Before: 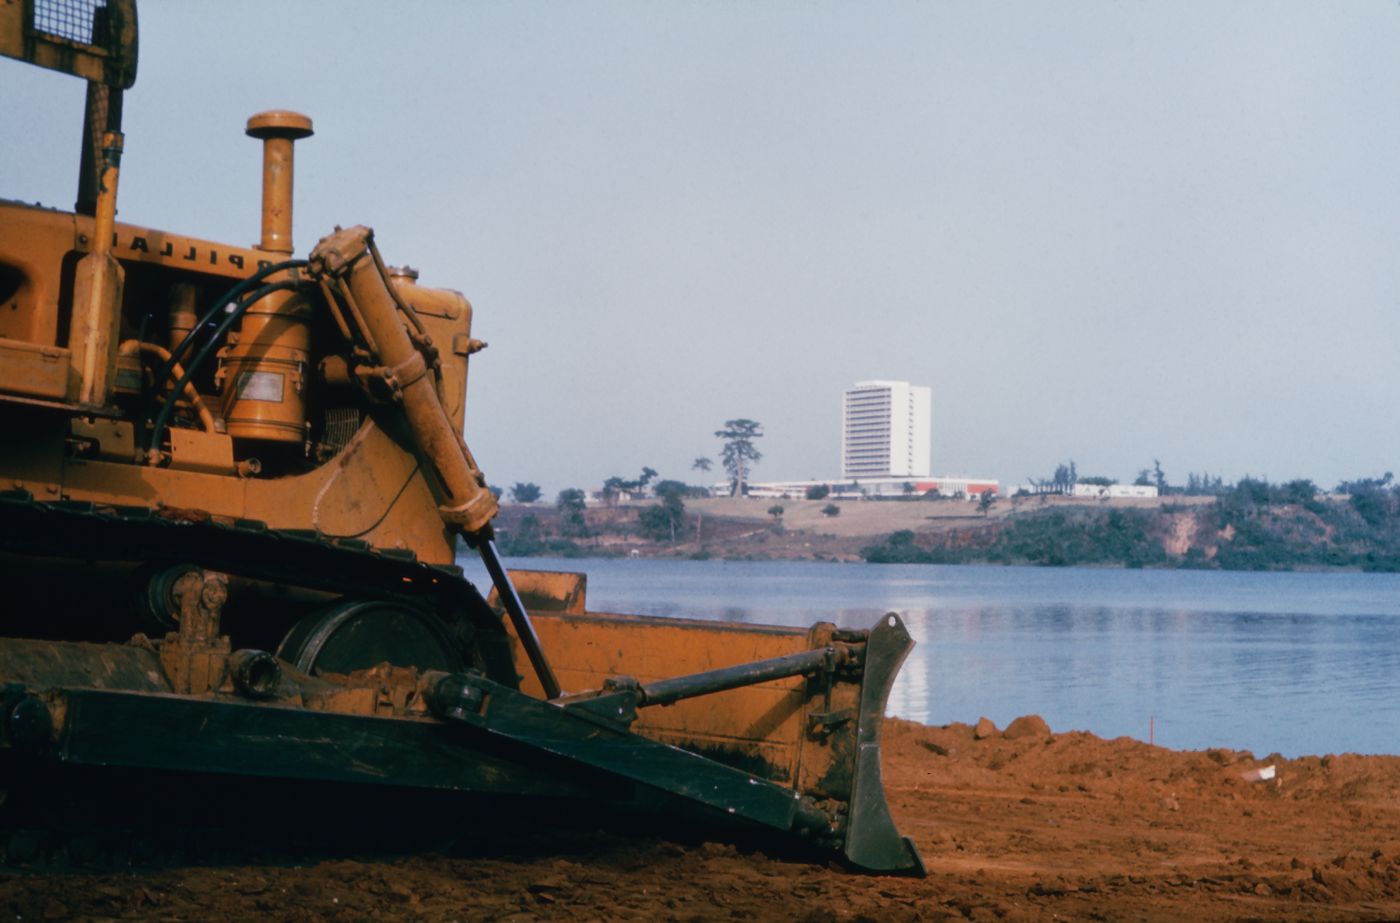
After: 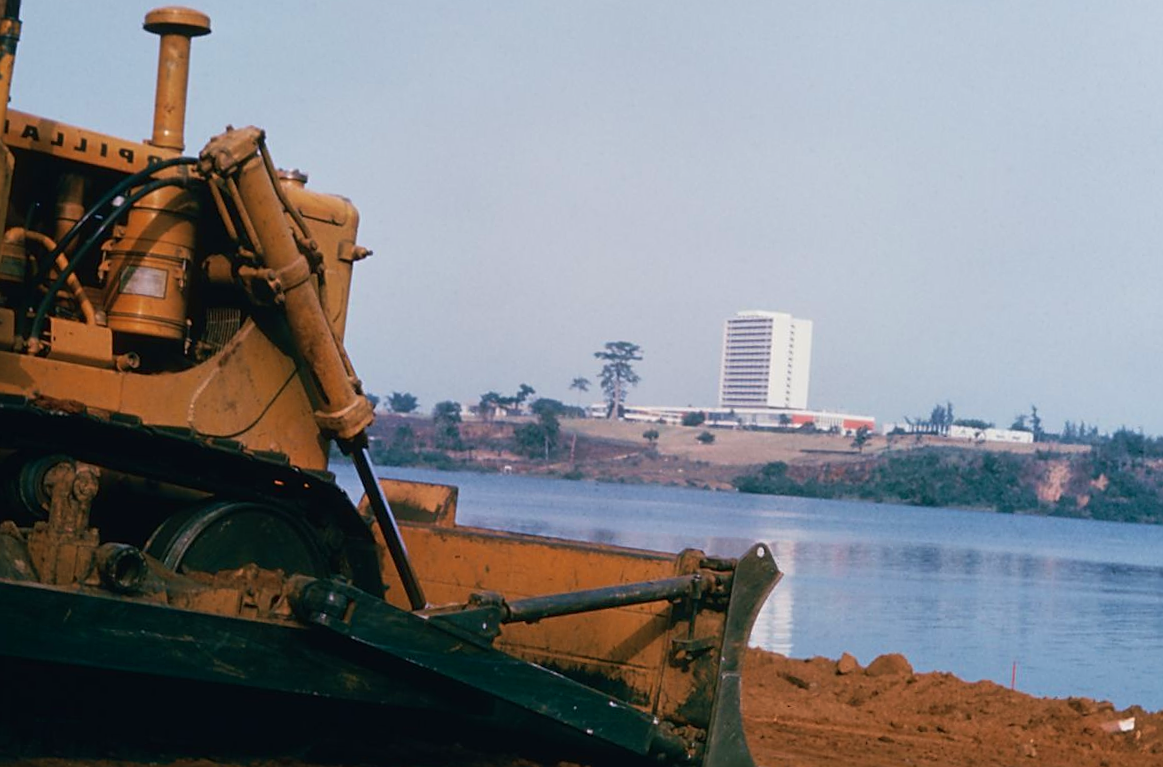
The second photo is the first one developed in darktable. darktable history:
velvia: on, module defaults
crop and rotate: angle -3.27°, left 5.211%, top 5.211%, right 4.607%, bottom 4.607%
sharpen: on, module defaults
